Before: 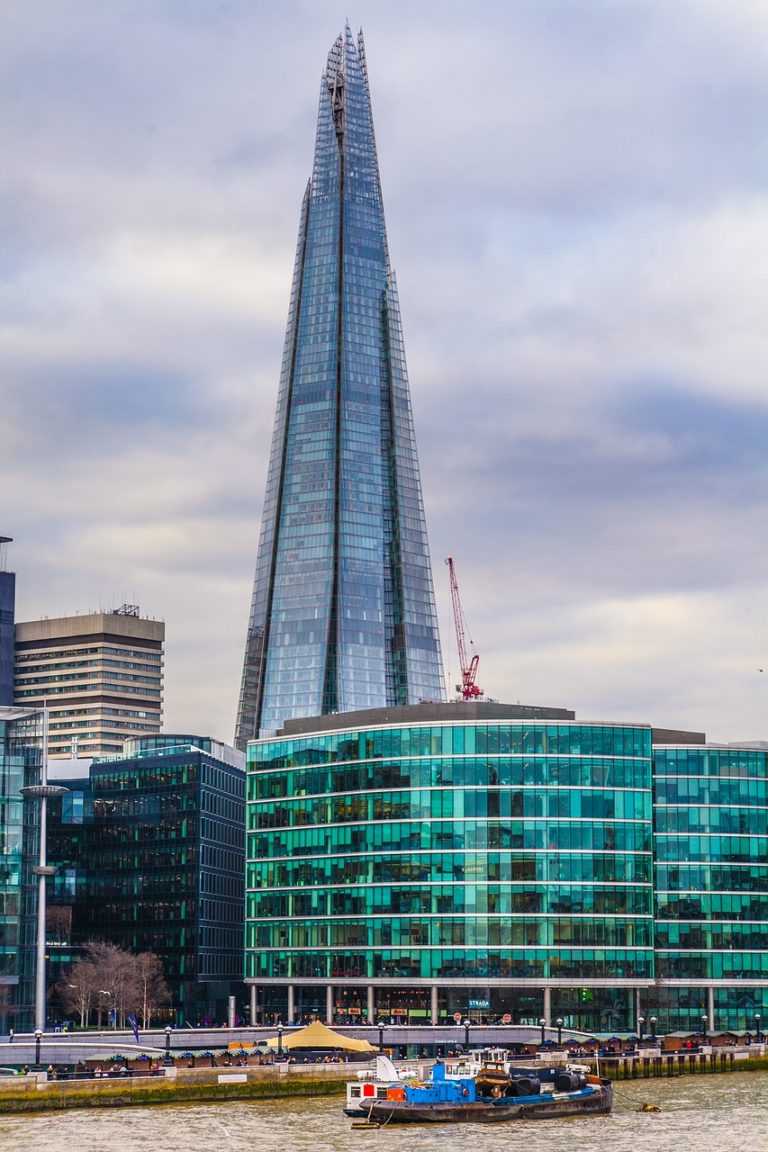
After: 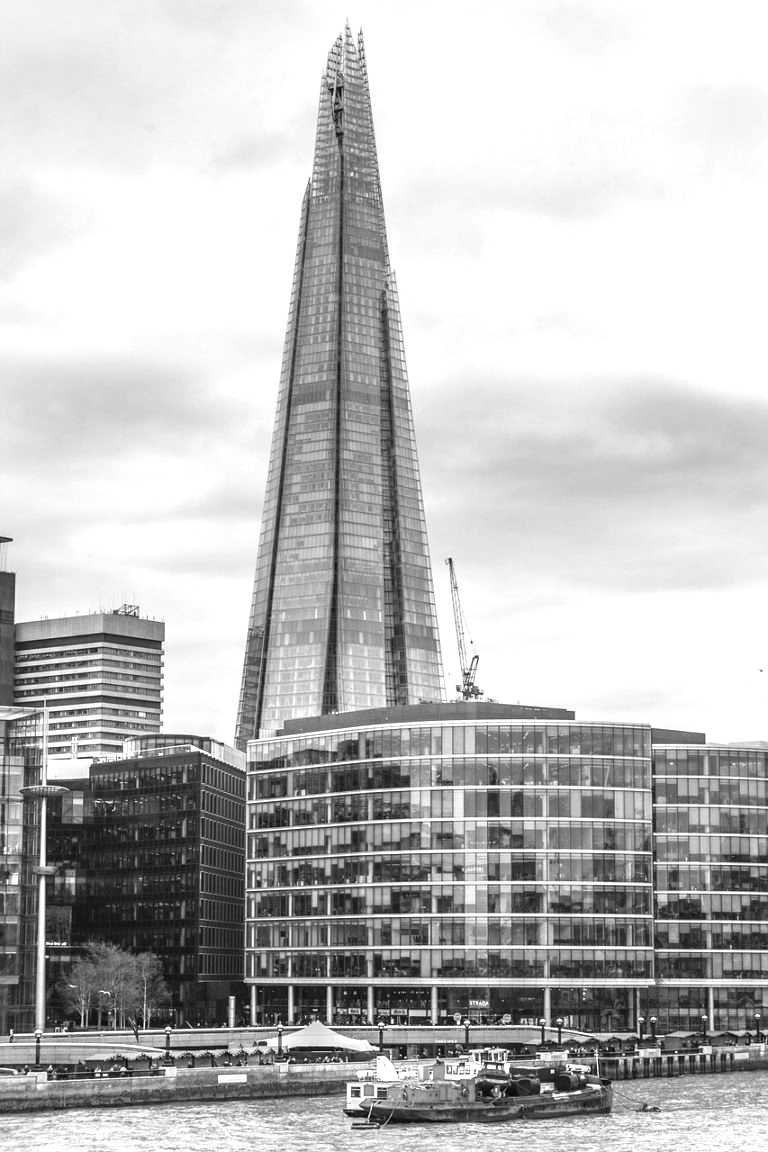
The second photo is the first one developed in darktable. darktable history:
monochrome: a 14.95, b -89.96
exposure: black level correction 0, exposure 0.9 EV, compensate highlight preservation false
